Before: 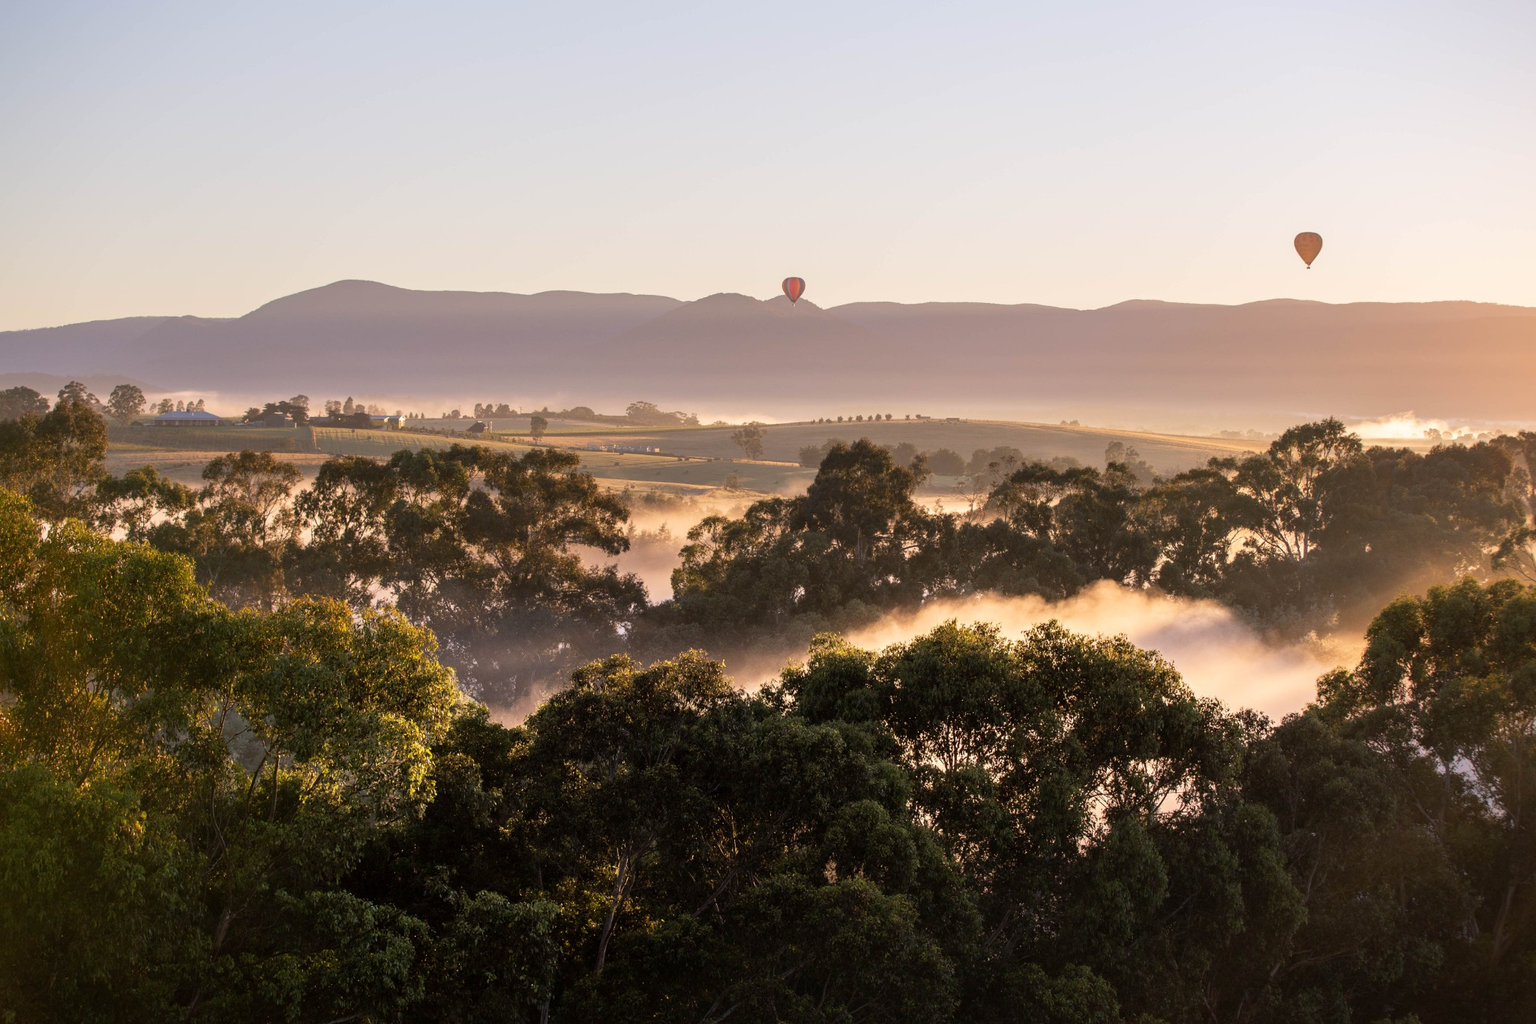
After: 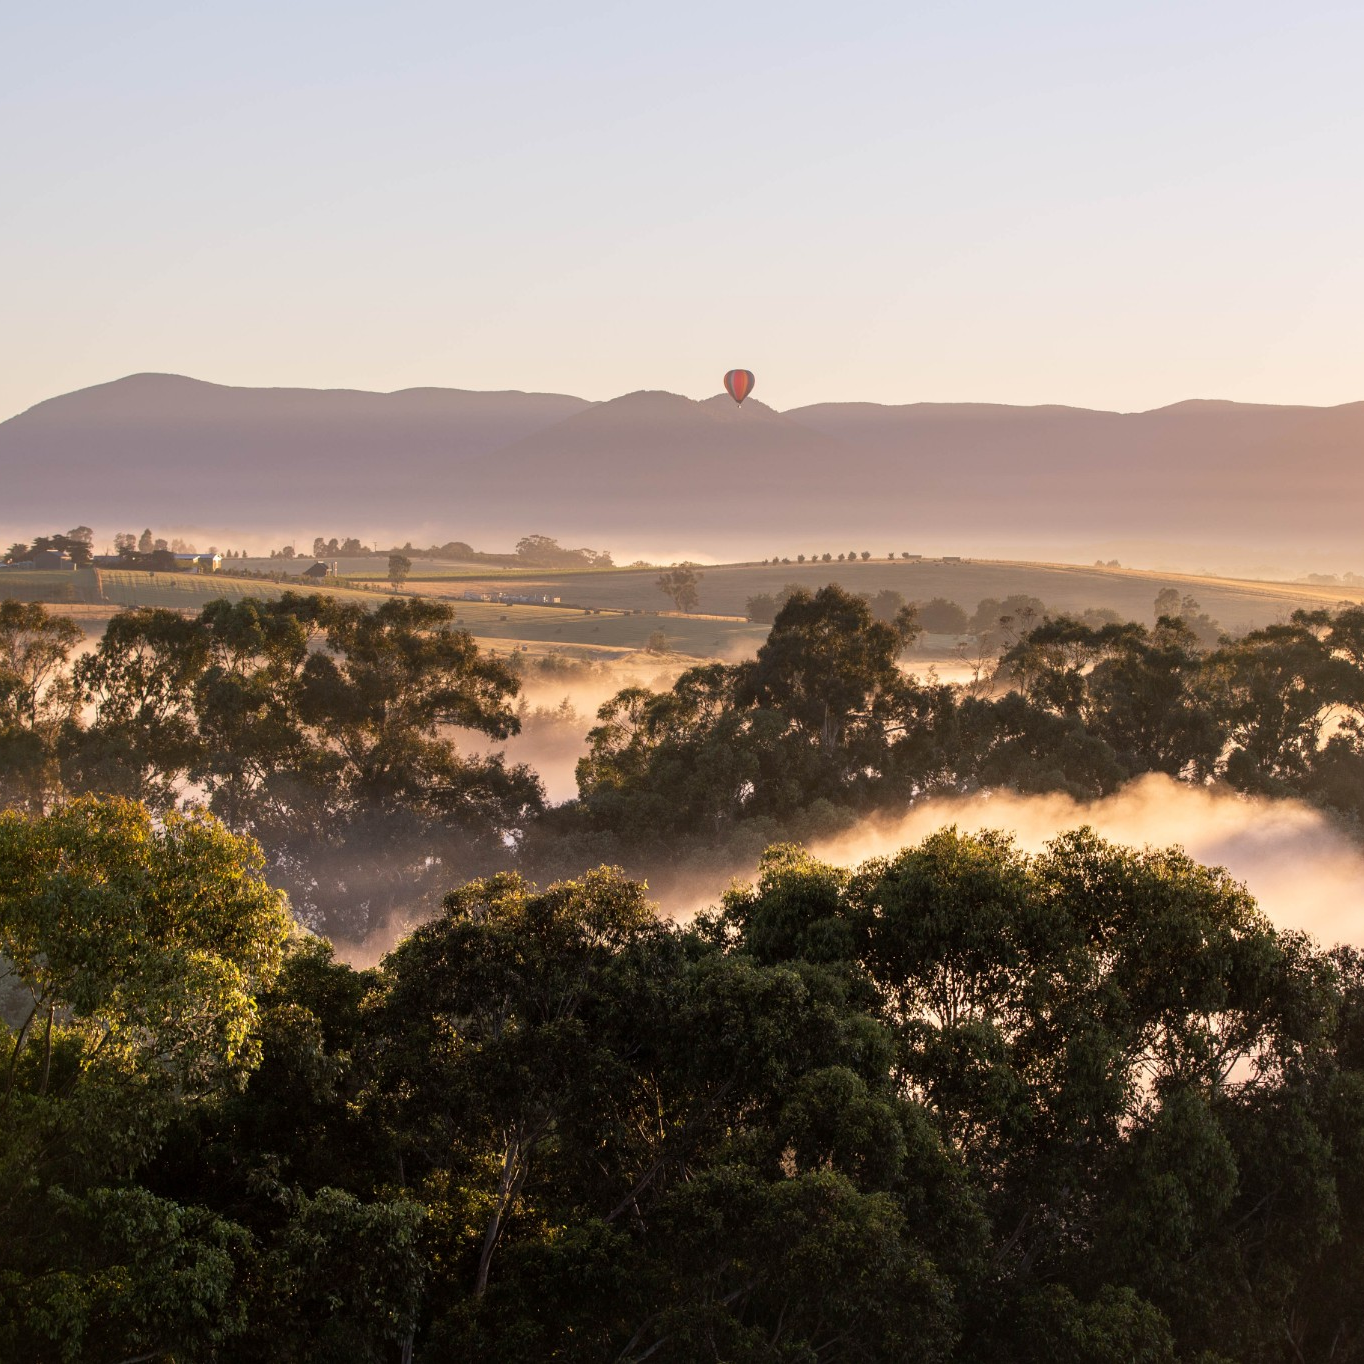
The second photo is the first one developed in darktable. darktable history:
crop and rotate: left 15.61%, right 17.77%
